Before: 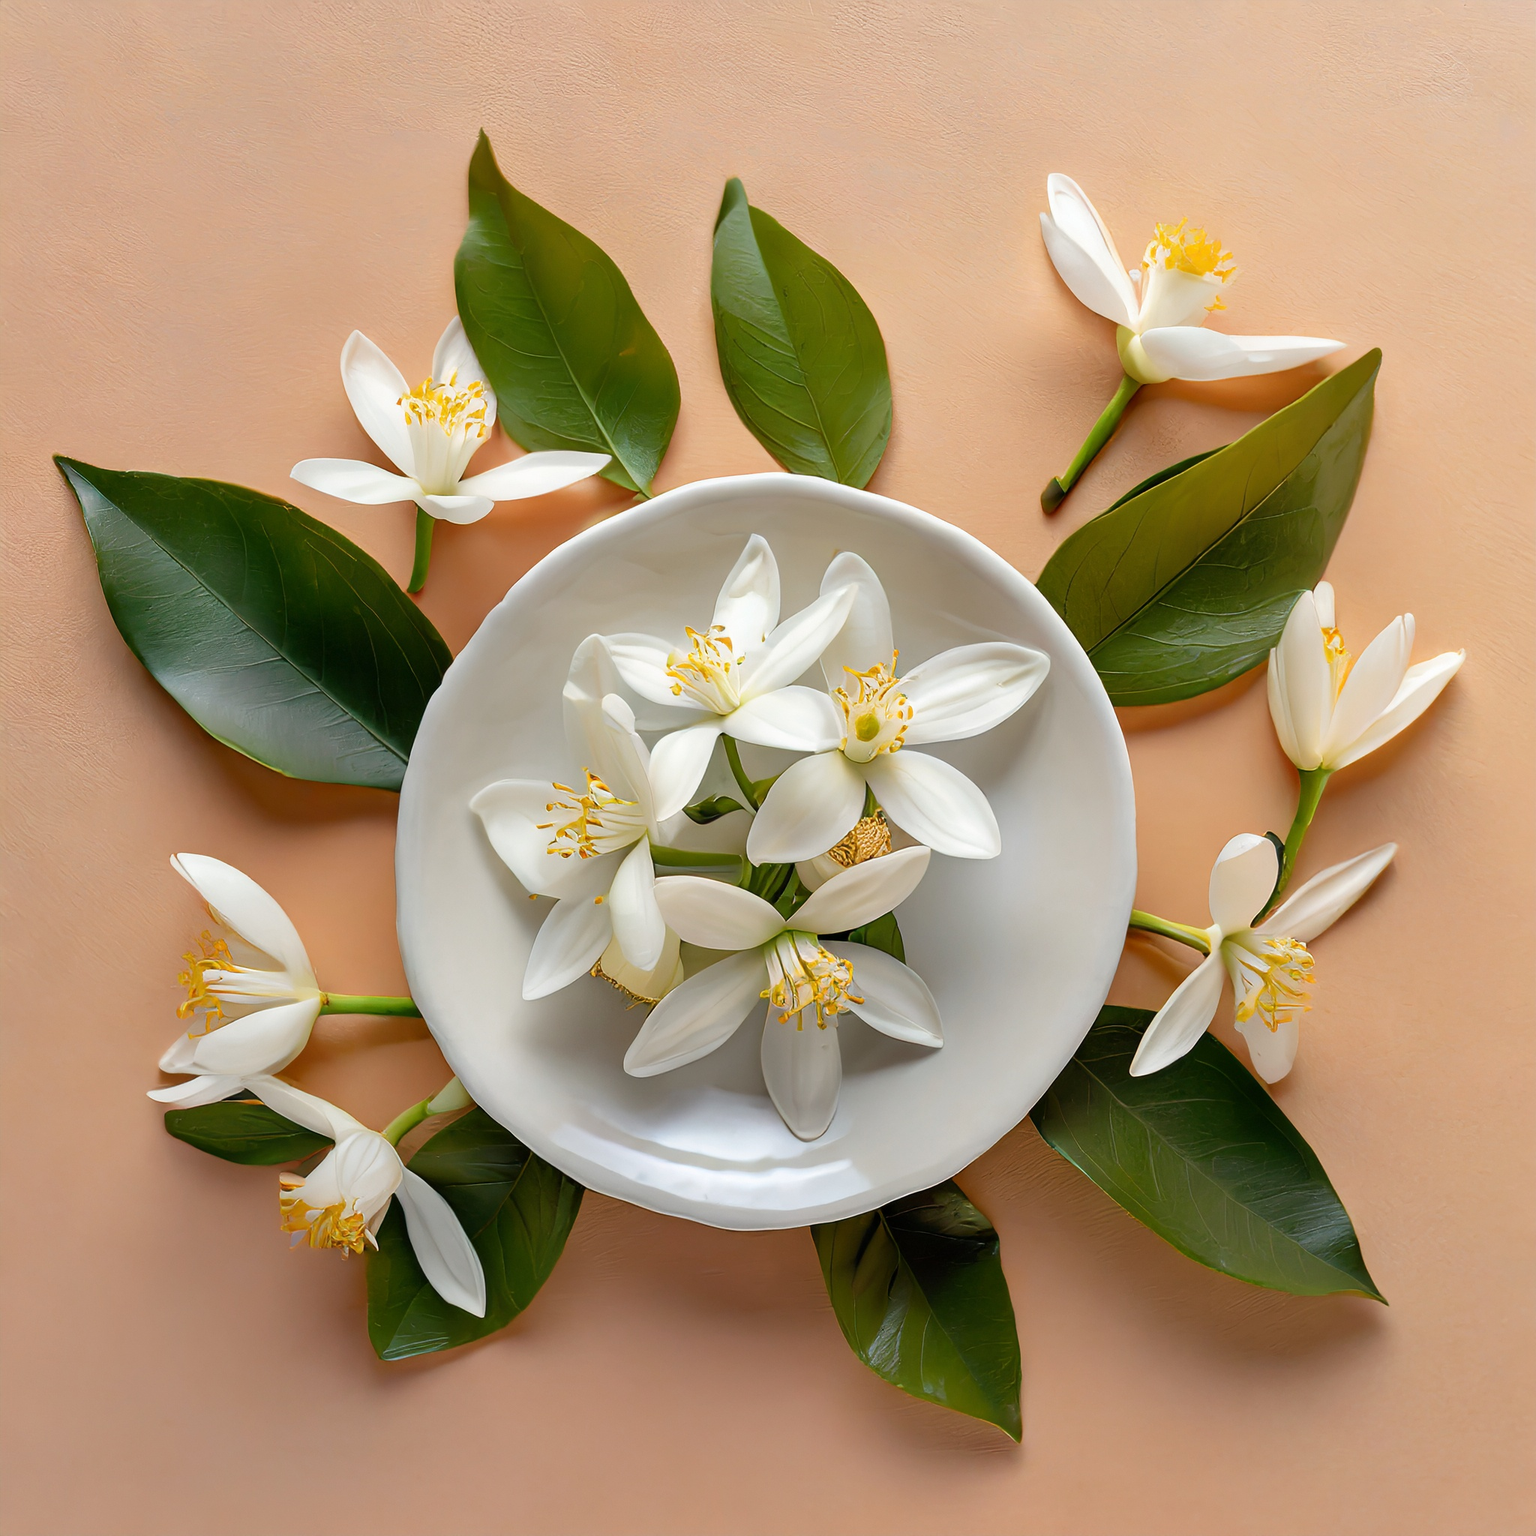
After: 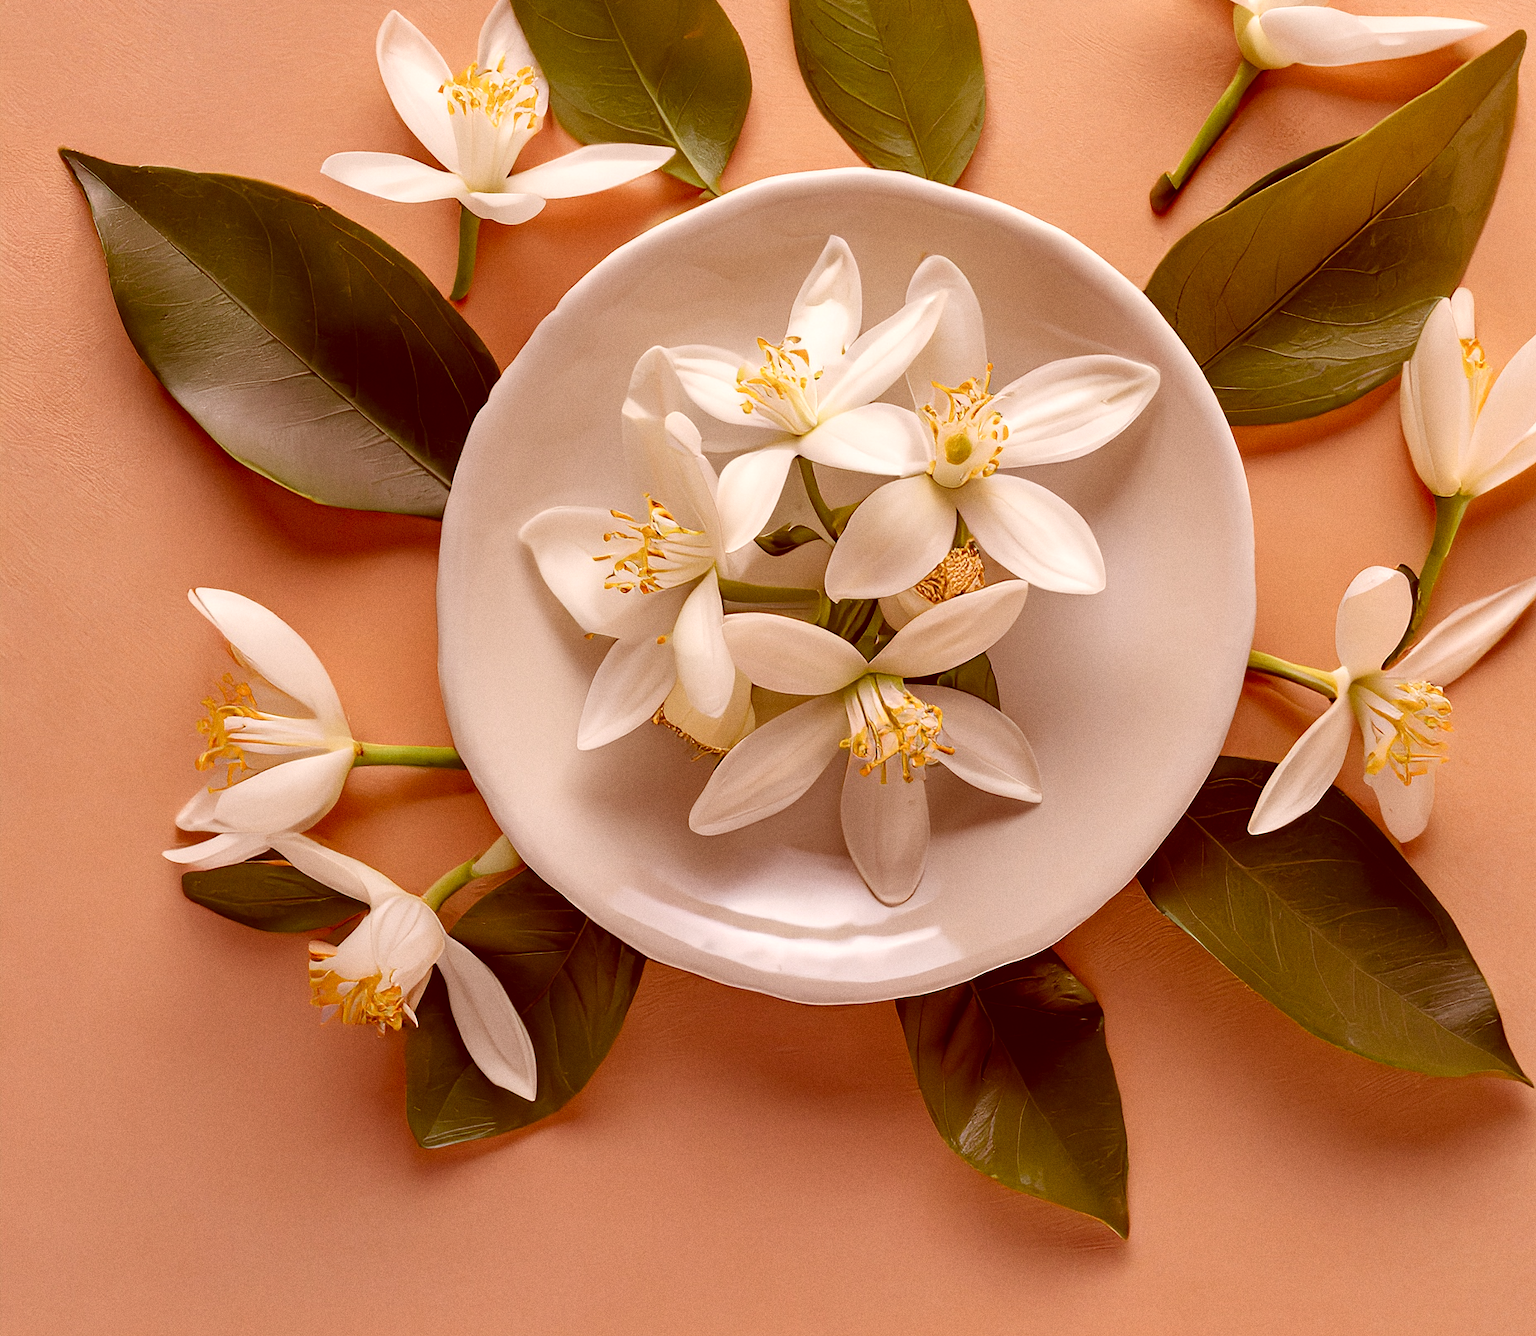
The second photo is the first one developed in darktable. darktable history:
sharpen: radius 5.325, amount 0.312, threshold 26.433
crop: top 20.916%, right 9.437%, bottom 0.316%
color correction: highlights a* 9.03, highlights b* 8.71, shadows a* 40, shadows b* 40, saturation 0.8
grain: coarseness 0.47 ISO
local contrast: highlights 100%, shadows 100%, detail 120%, midtone range 0.2
